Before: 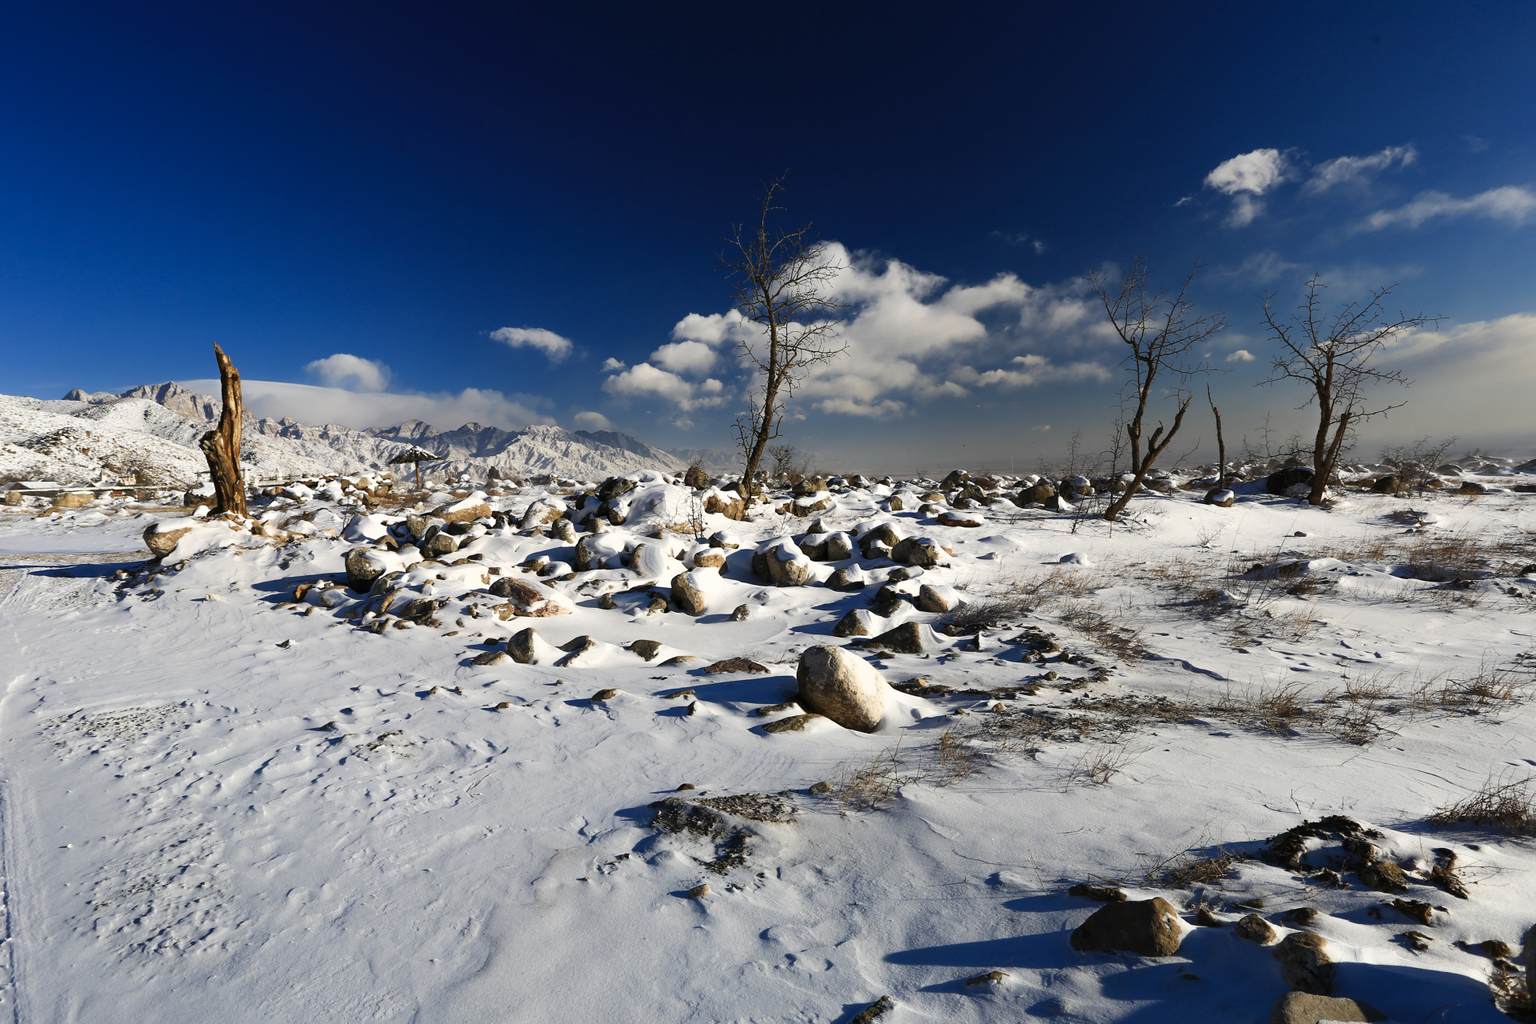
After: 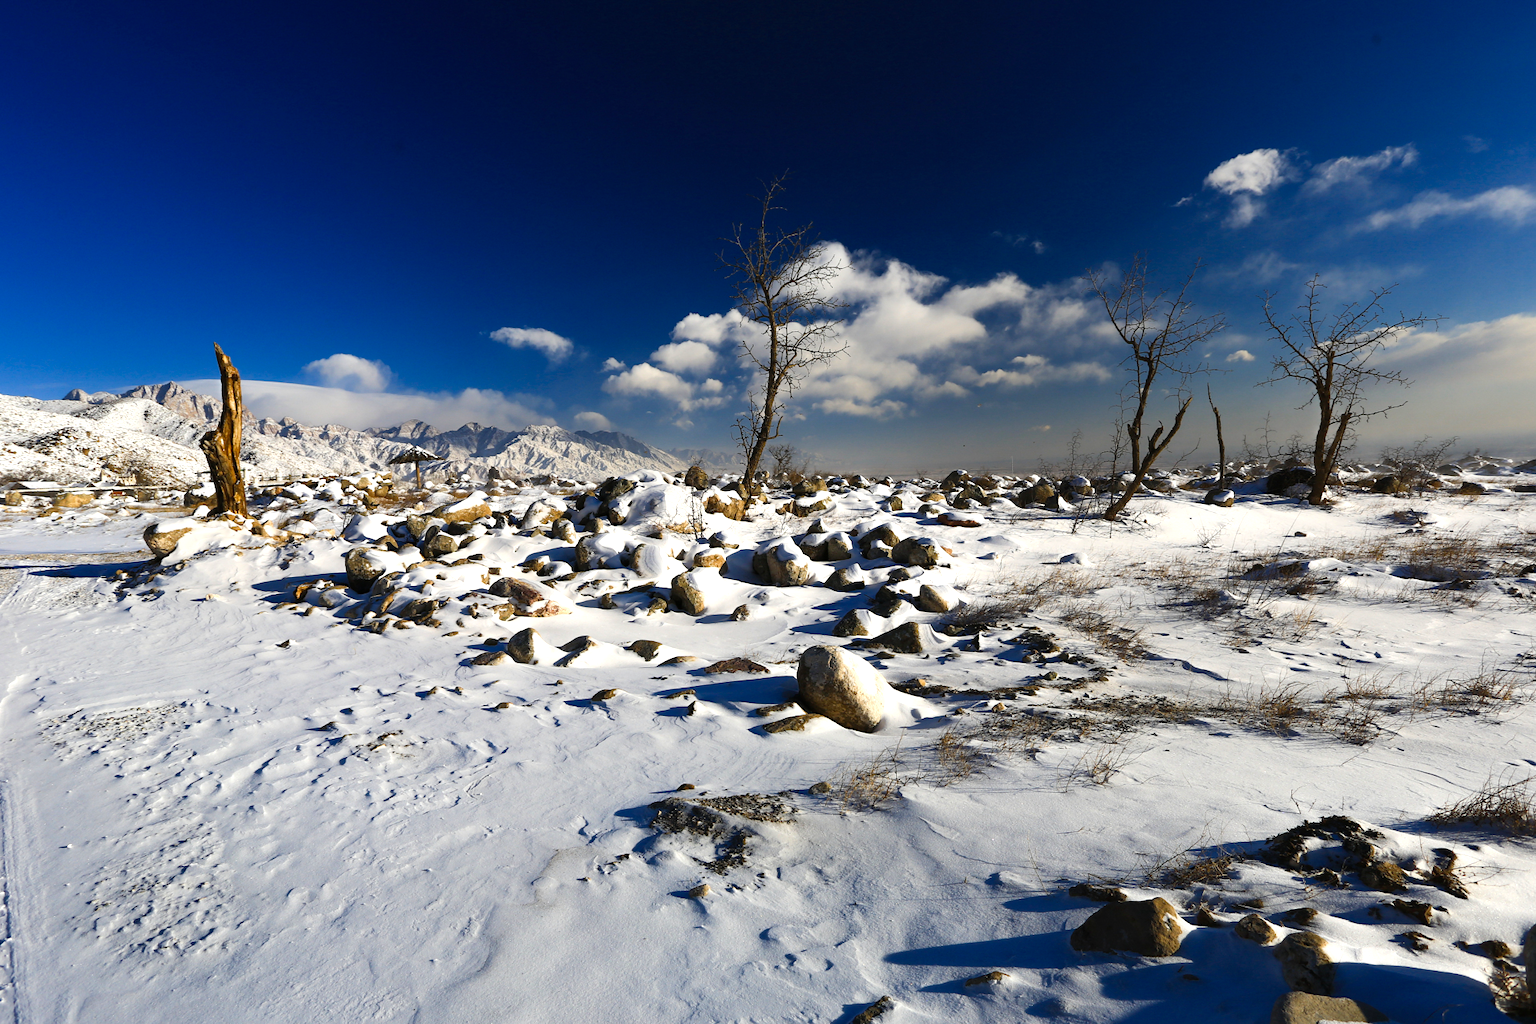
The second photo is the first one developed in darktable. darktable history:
color balance rgb: perceptual saturation grading › global saturation 29.374%, perceptual brilliance grading › highlights 8.718%, perceptual brilliance grading › mid-tones 3.161%, perceptual brilliance grading › shadows 1.456%
